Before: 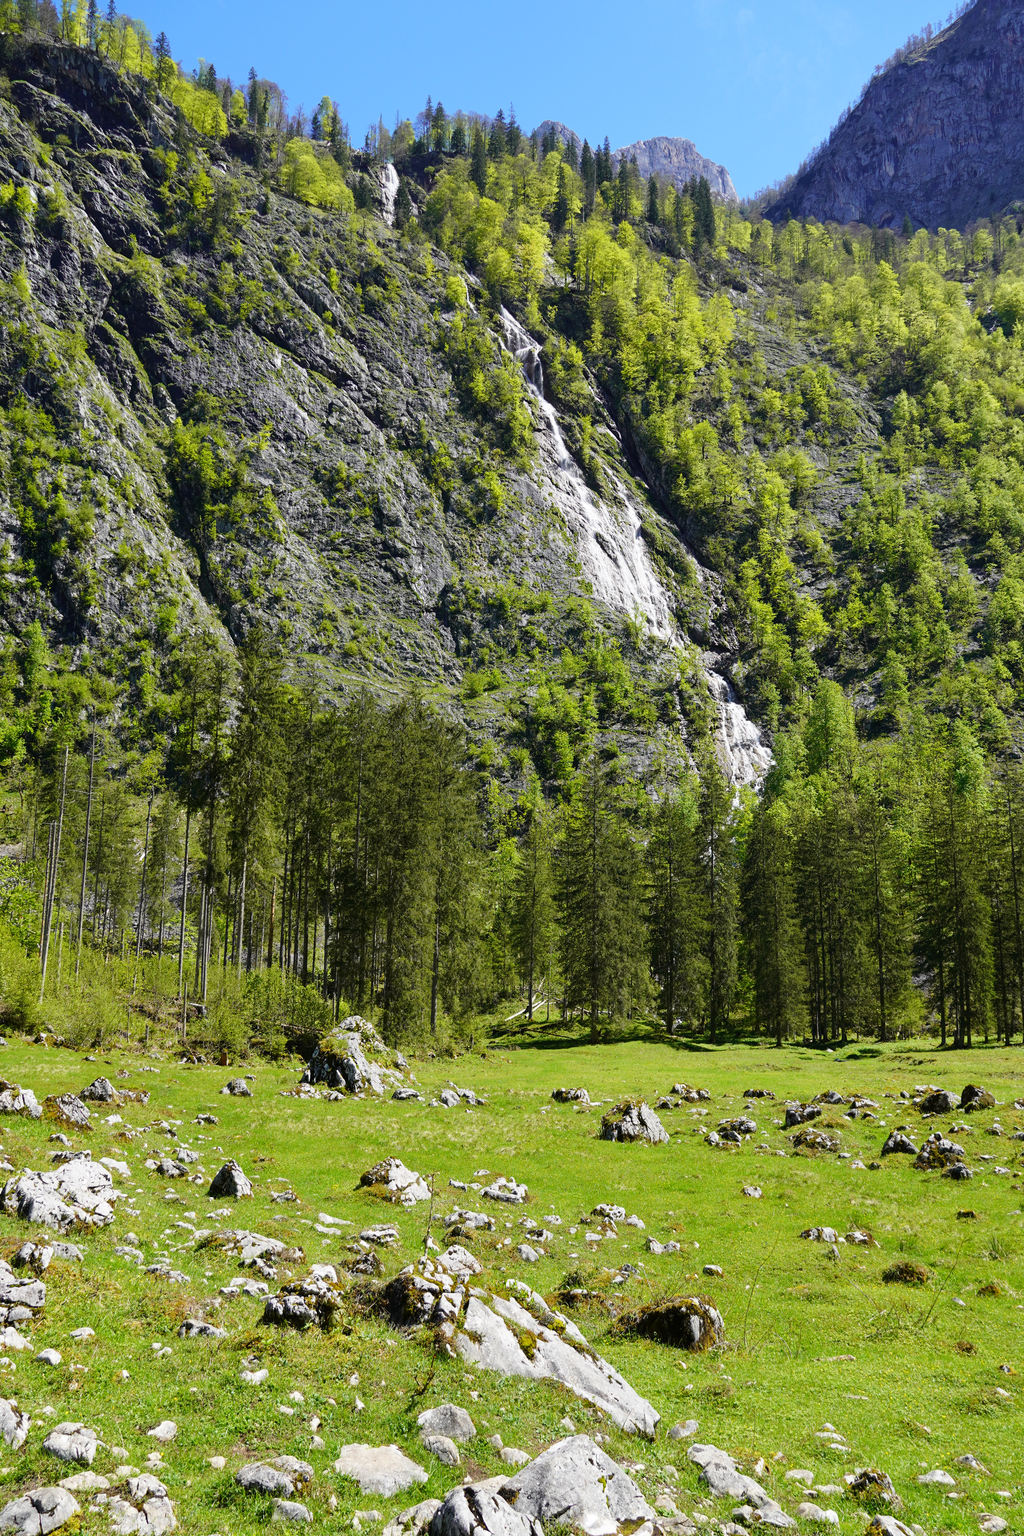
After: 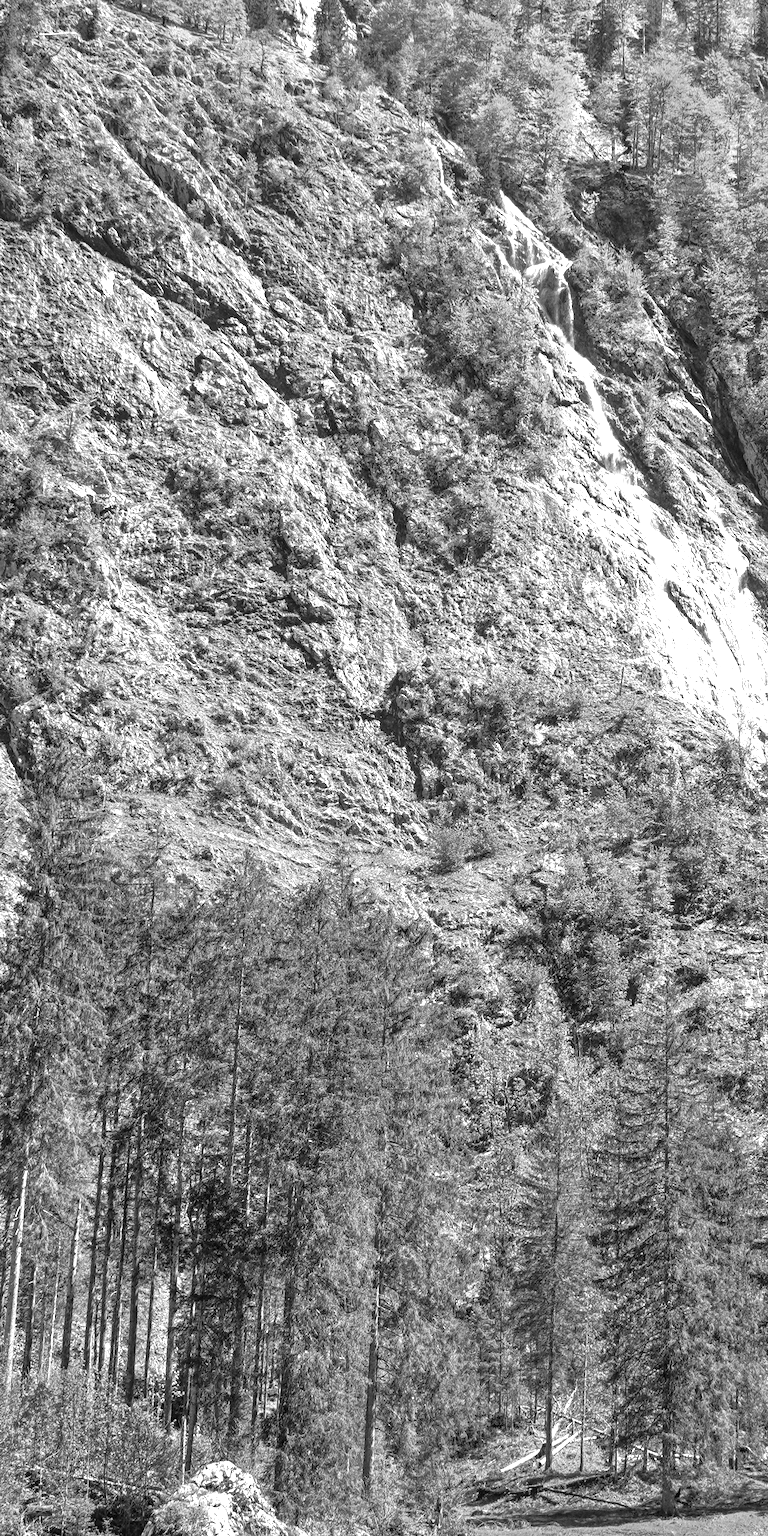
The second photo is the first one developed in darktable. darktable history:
monochrome: a -11.7, b 1.62, size 0.5, highlights 0.38
color zones: curves: ch1 [(0, 0.513) (0.143, 0.524) (0.286, 0.511) (0.429, 0.506) (0.571, 0.503) (0.714, 0.503) (0.857, 0.508) (1, 0.513)]
exposure: exposure 1 EV, compensate highlight preservation false
local contrast: detail 130%
grain: coarseness 22.88 ISO
crop: left 20.248%, top 10.86%, right 35.675%, bottom 34.321%
rotate and perspective: rotation 0.215°, lens shift (vertical) -0.139, crop left 0.069, crop right 0.939, crop top 0.002, crop bottom 0.996
tone equalizer: -7 EV 0.15 EV, -6 EV 0.6 EV, -5 EV 1.15 EV, -4 EV 1.33 EV, -3 EV 1.15 EV, -2 EV 0.6 EV, -1 EV 0.15 EV, mask exposure compensation -0.5 EV
